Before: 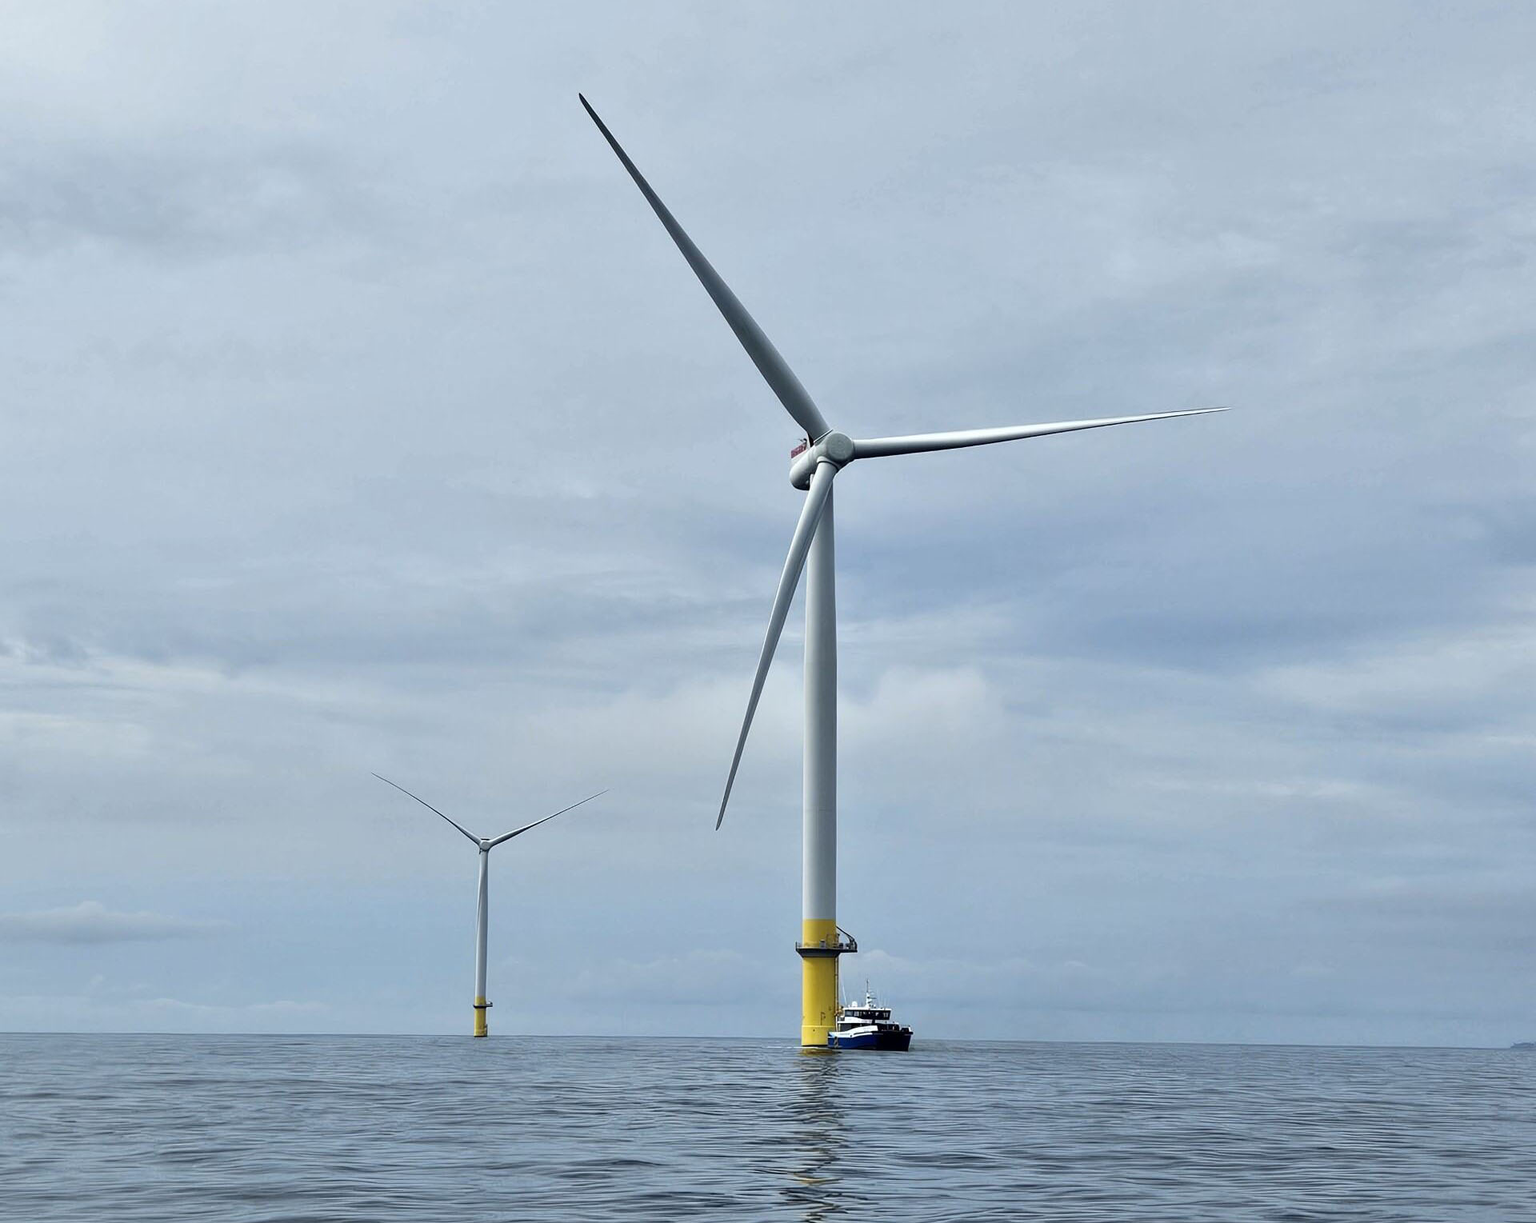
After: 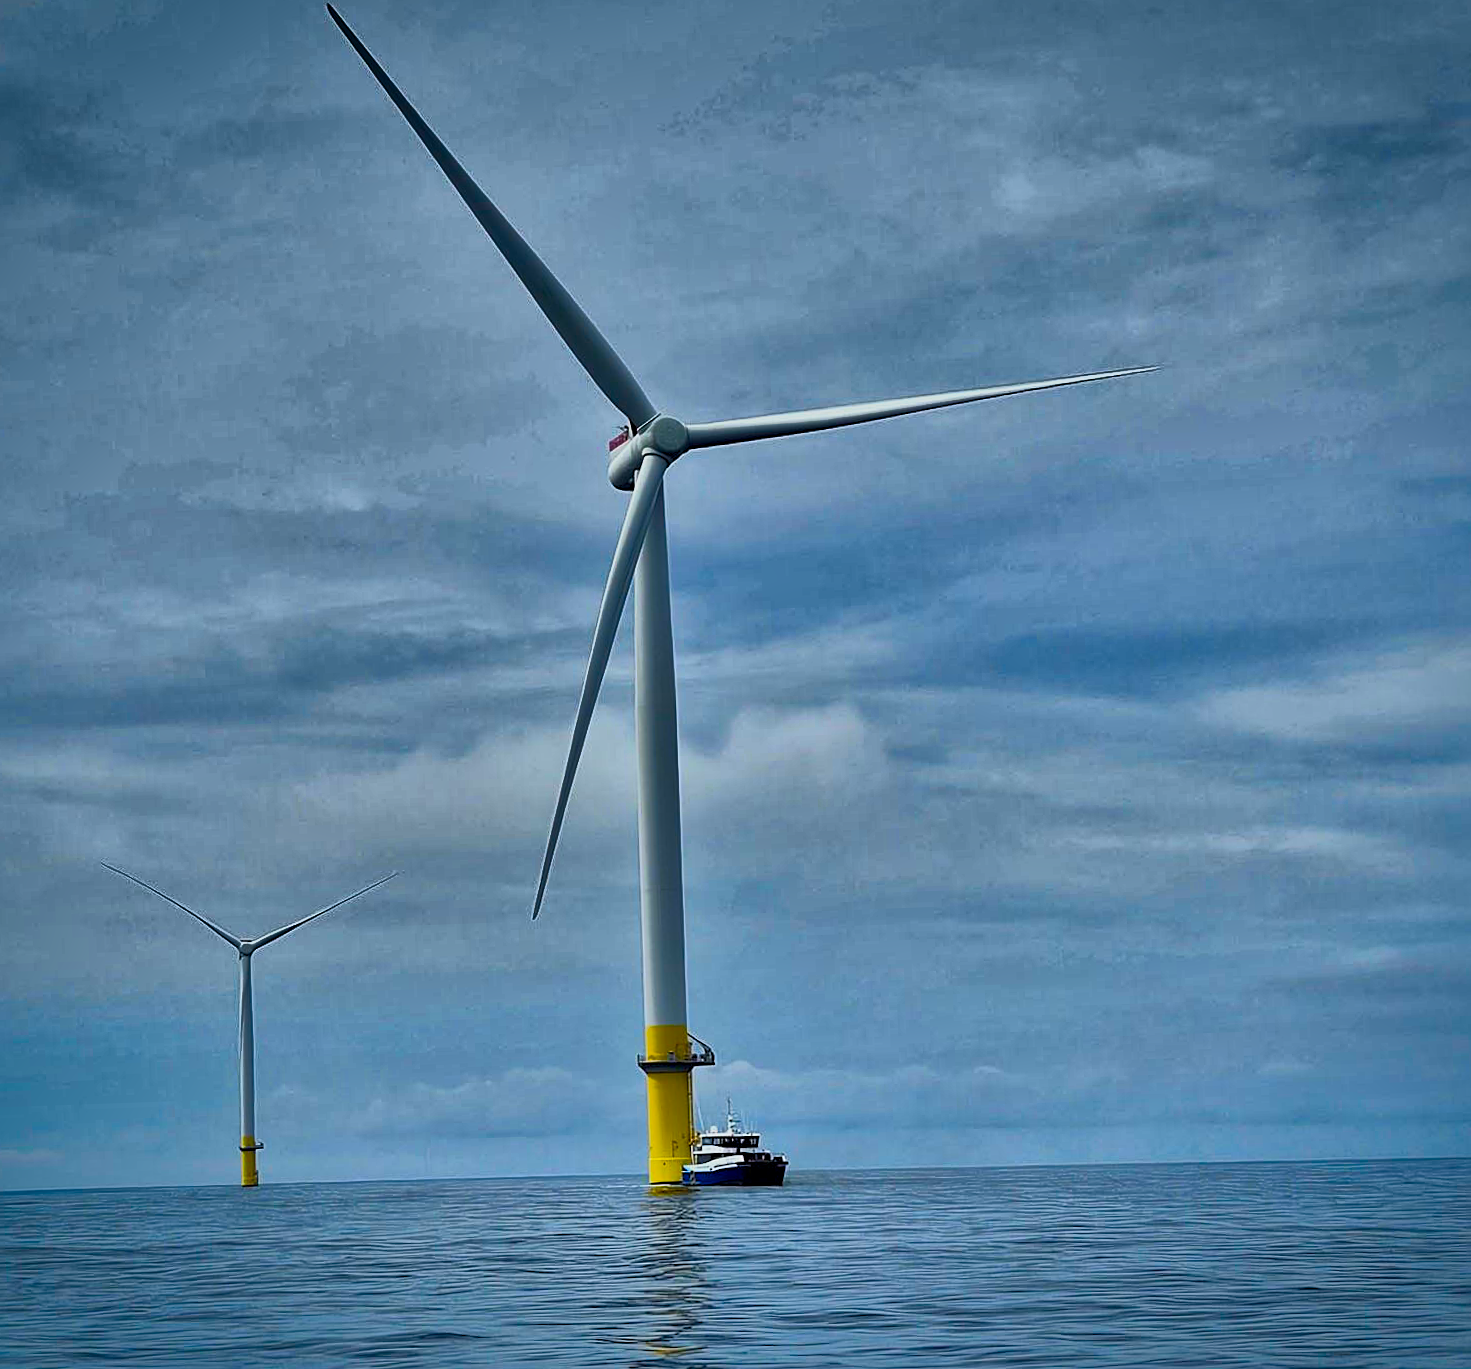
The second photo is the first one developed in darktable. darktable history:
crop and rotate: left 17.959%, top 5.771%, right 1.742%
color balance rgb: linear chroma grading › global chroma 23.15%, perceptual saturation grading › global saturation 28.7%, perceptual saturation grading › mid-tones 12.04%, perceptual saturation grading › shadows 10.19%, global vibrance 22.22%
shadows and highlights: shadows 19.13, highlights -83.41, soften with gaussian
global tonemap: drago (1, 100), detail 1
exposure: compensate highlight preservation false
sharpen: on, module defaults
vignetting: fall-off start 88.53%, fall-off radius 44.2%, saturation 0.376, width/height ratio 1.161
rotate and perspective: rotation -2.12°, lens shift (vertical) 0.009, lens shift (horizontal) -0.008, automatic cropping original format, crop left 0.036, crop right 0.964, crop top 0.05, crop bottom 0.959
